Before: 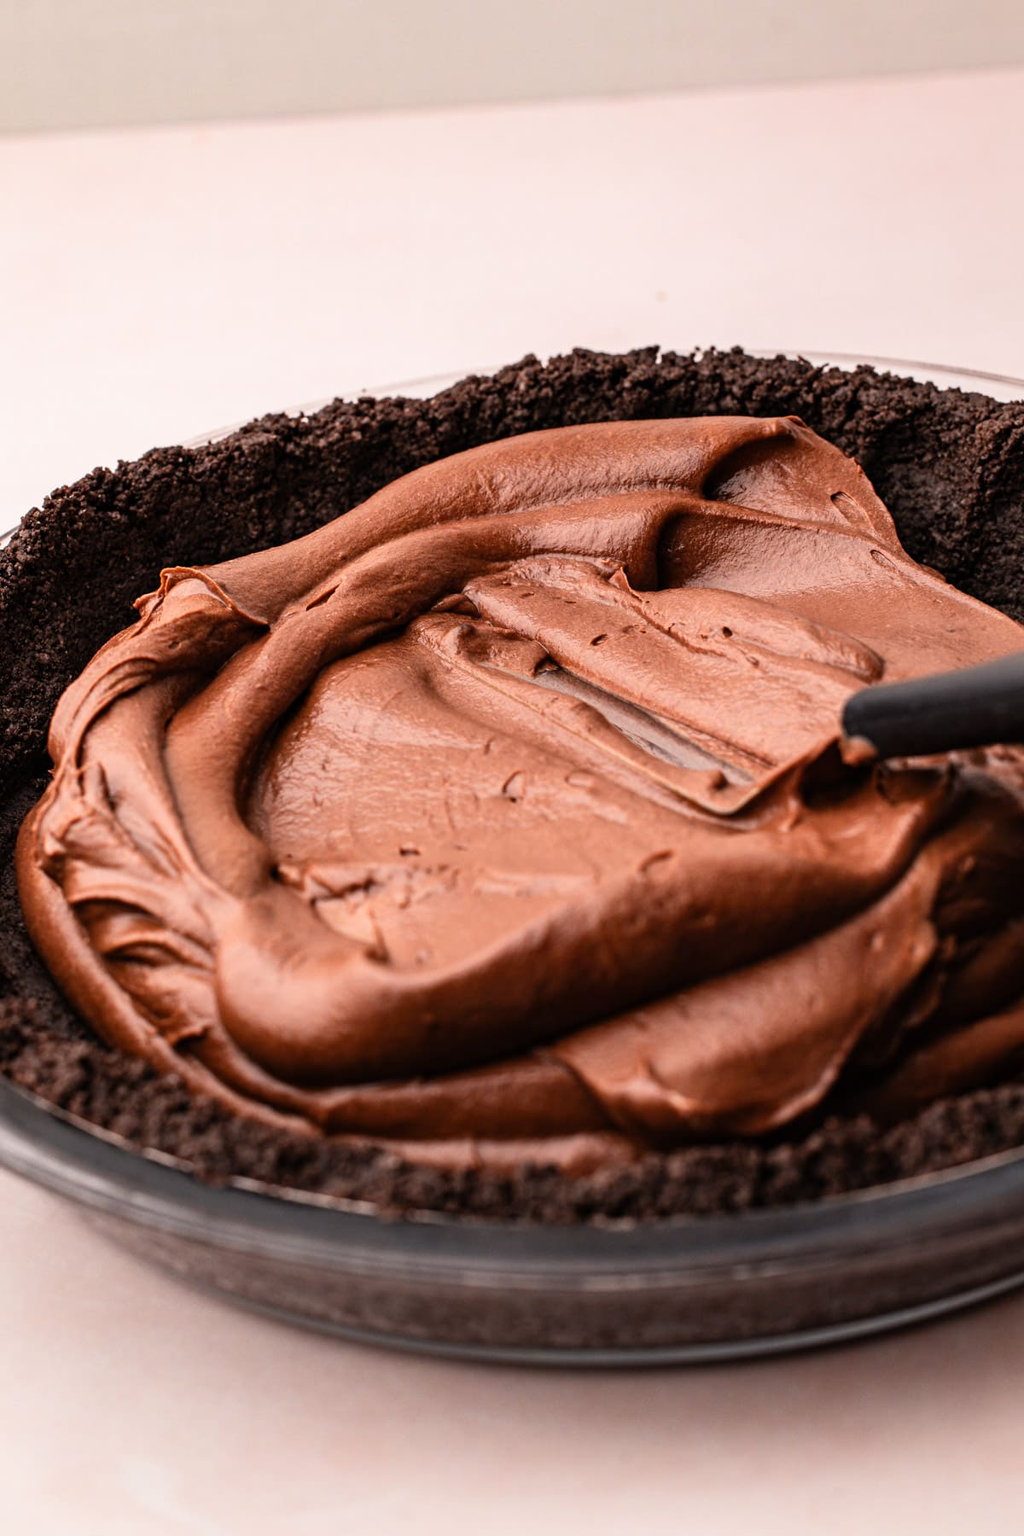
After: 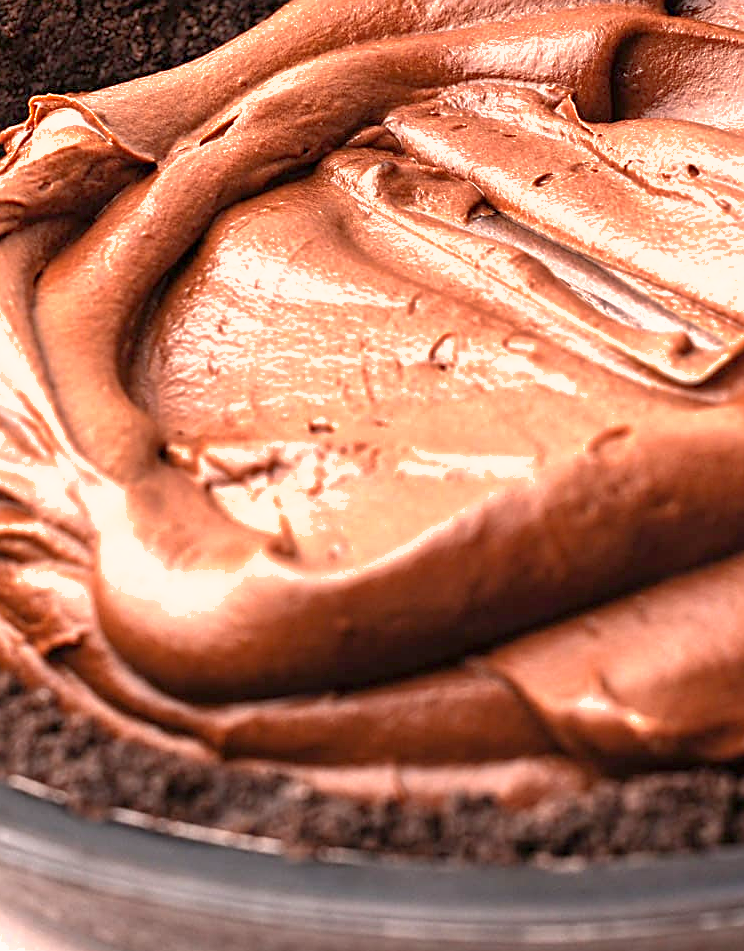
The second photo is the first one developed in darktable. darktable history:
shadows and highlights: on, module defaults
exposure: exposure 1.094 EV, compensate highlight preservation false
crop: left 13.32%, top 31.678%, right 24.668%, bottom 15.485%
sharpen: on, module defaults
